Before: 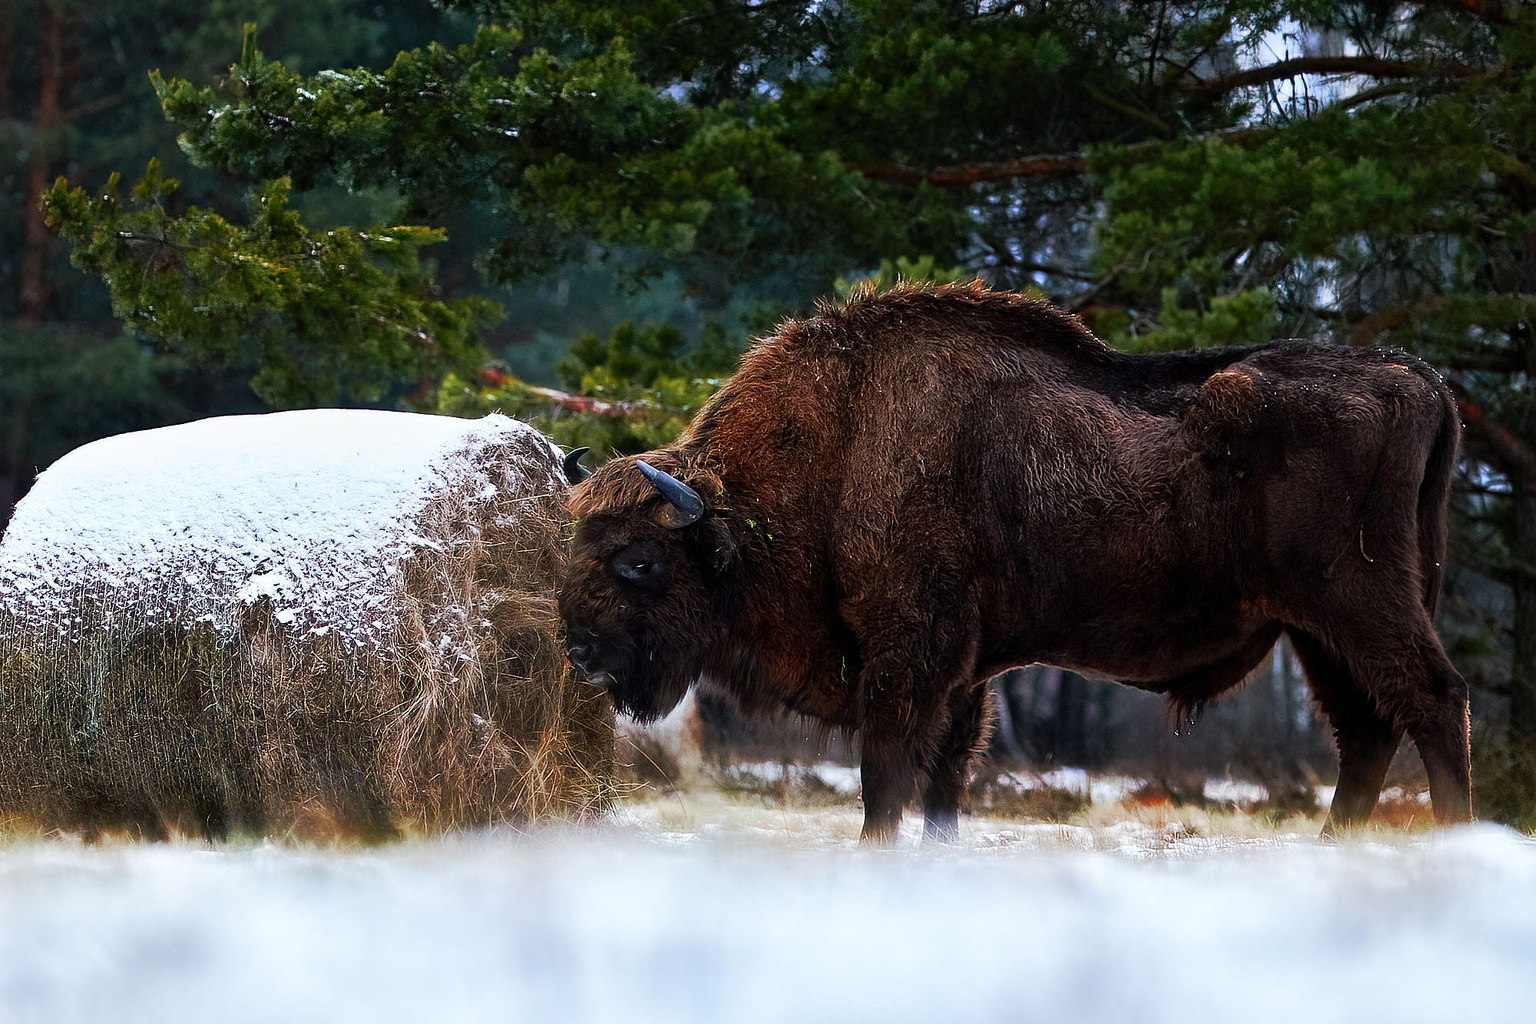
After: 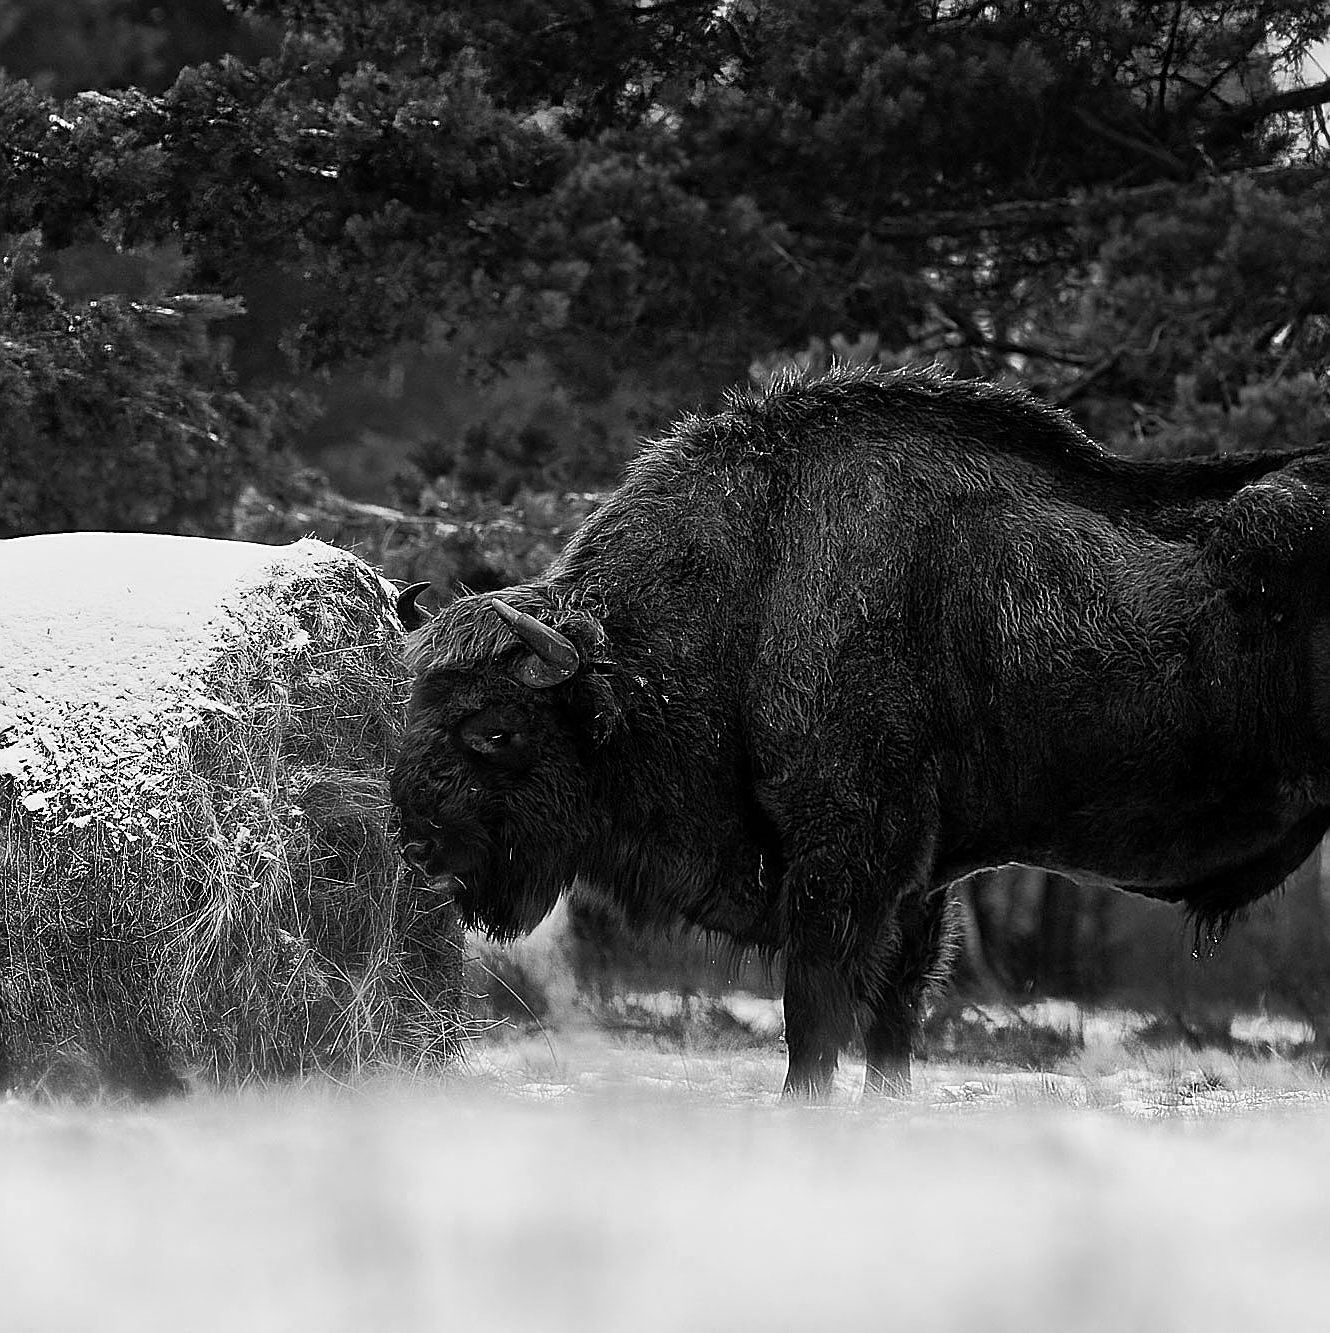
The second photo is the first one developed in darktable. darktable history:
crop: left 16.899%, right 16.556%
color correction: saturation 0.3
sharpen: on, module defaults
monochrome: a 73.58, b 64.21
